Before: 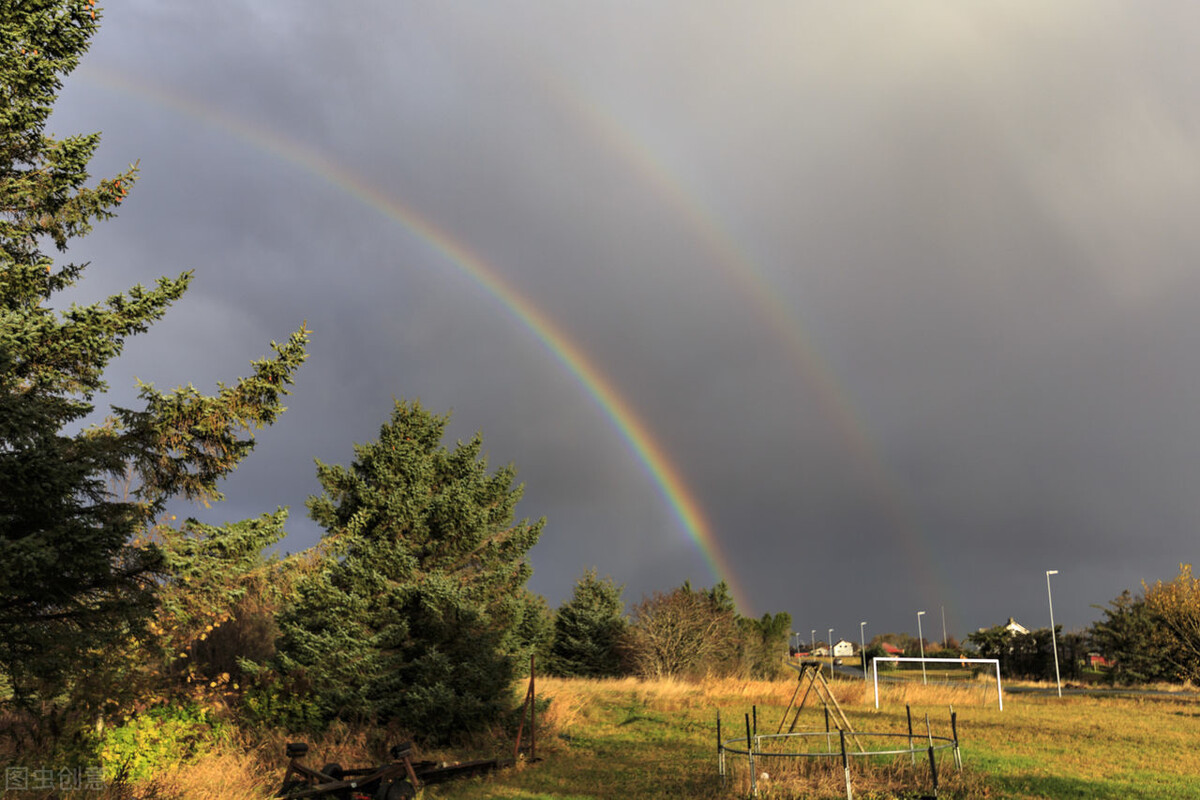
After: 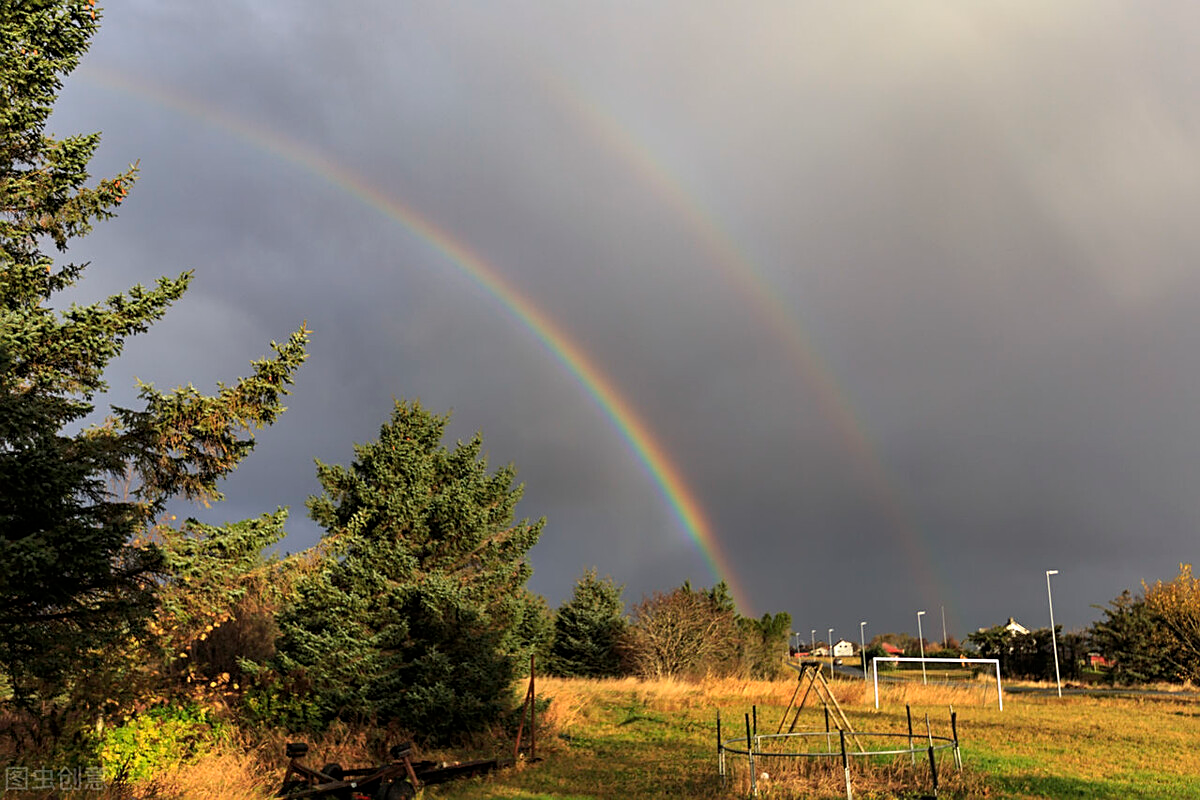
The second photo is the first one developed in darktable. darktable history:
tone equalizer: -7 EV 0.106 EV, edges refinement/feathering 500, mask exposure compensation -1.57 EV, preserve details no
sharpen: on, module defaults
